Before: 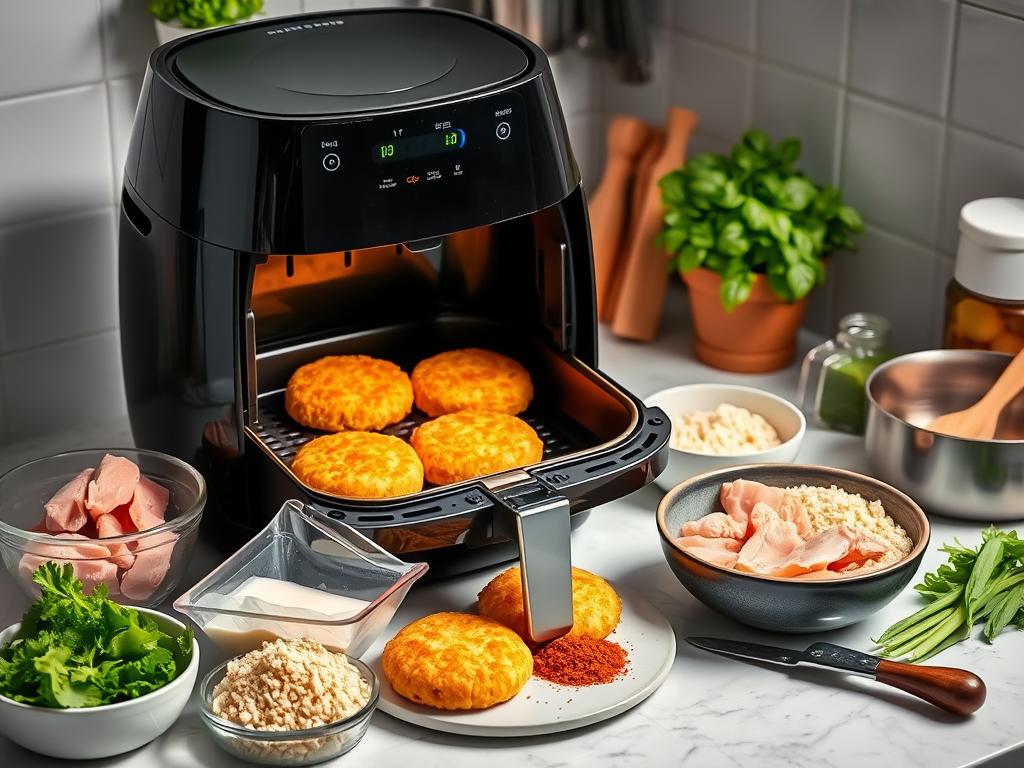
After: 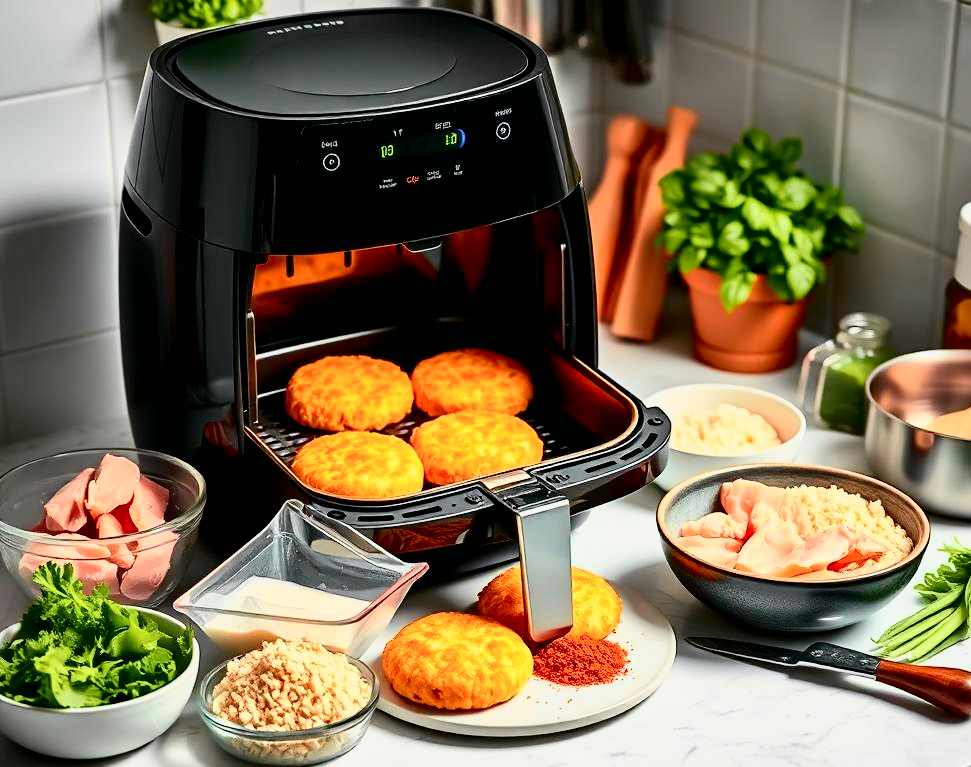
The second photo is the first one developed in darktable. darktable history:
tone curve: curves: ch0 [(0, 0) (0.131, 0.094) (0.326, 0.386) (0.481, 0.623) (0.593, 0.764) (0.812, 0.933) (1, 0.974)]; ch1 [(0, 0) (0.366, 0.367) (0.475, 0.453) (0.494, 0.493) (0.504, 0.497) (0.553, 0.584) (1, 1)]; ch2 [(0, 0) (0.333, 0.346) (0.375, 0.375) (0.424, 0.43) (0.476, 0.492) (0.502, 0.503) (0.533, 0.556) (0.566, 0.599) (0.614, 0.653) (1, 1)], color space Lab, independent channels, preserve colors none
crop and rotate: right 5.167%
tone equalizer: -8 EV -1.84 EV, -7 EV -1.16 EV, -6 EV -1.62 EV, smoothing diameter 25%, edges refinement/feathering 10, preserve details guided filter
exposure: black level correction 0.007, compensate highlight preservation false
